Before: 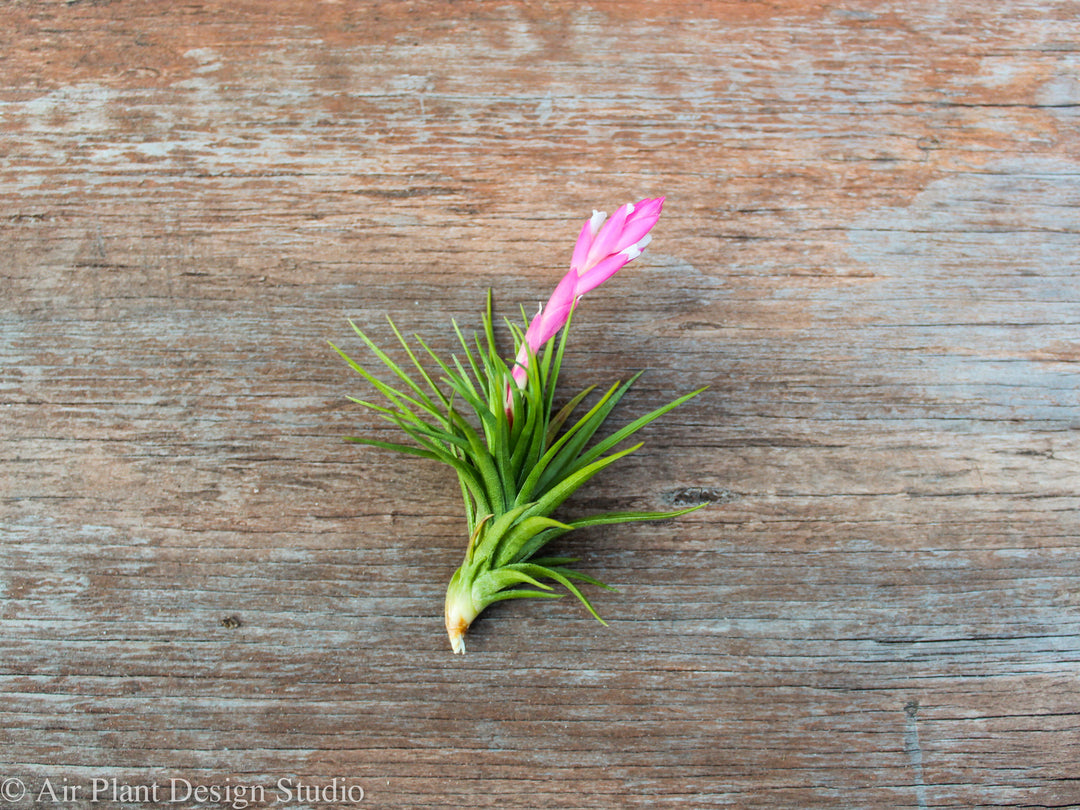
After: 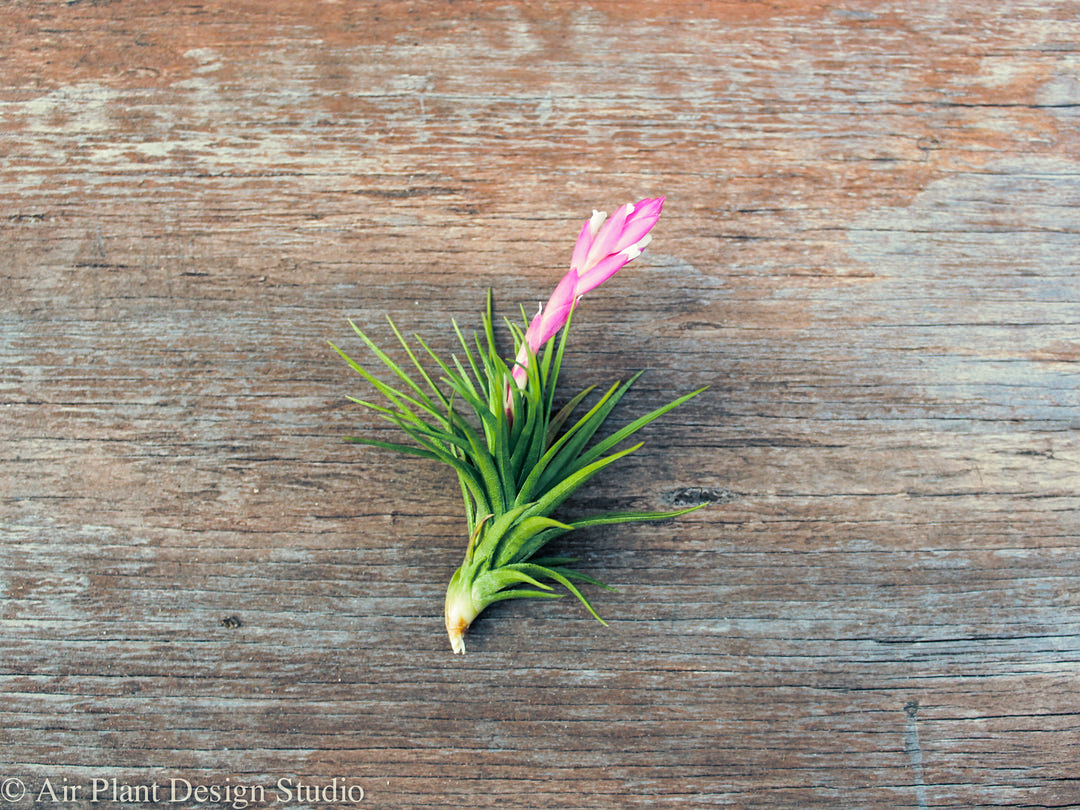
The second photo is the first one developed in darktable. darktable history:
tone equalizer: on, module defaults
split-toning: shadows › hue 216°, shadows › saturation 1, highlights › hue 57.6°, balance -33.4
sharpen: amount 0.2
